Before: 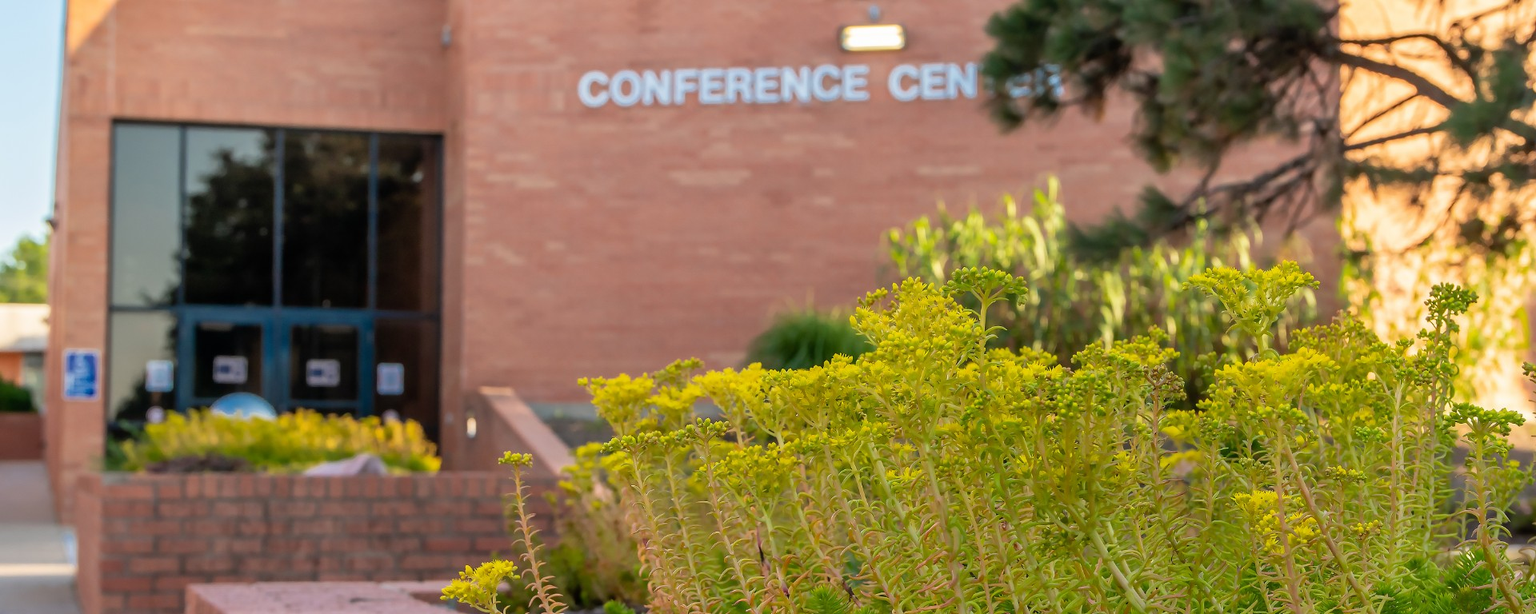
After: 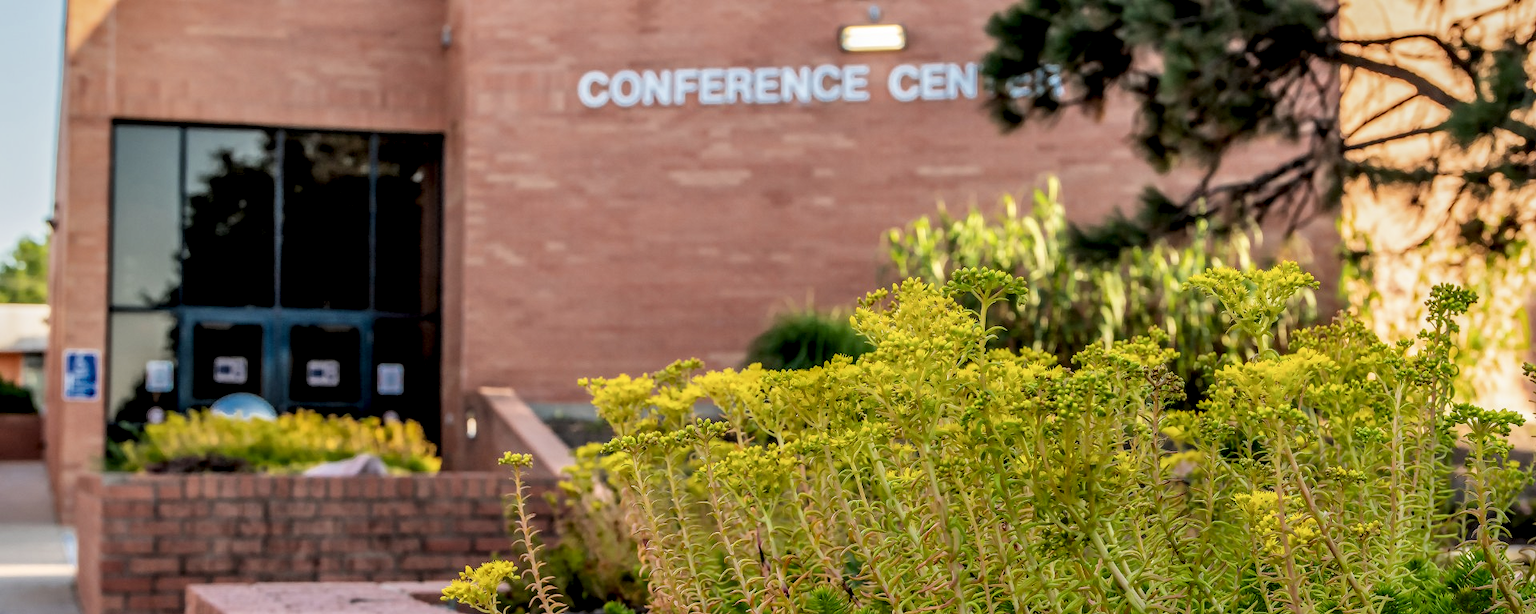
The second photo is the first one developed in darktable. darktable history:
local contrast: highlights 12%, shadows 38%, detail 183%, midtone range 0.471
filmic rgb: black relative exposure -7.65 EV, white relative exposure 4.56 EV, hardness 3.61, contrast 1.05
